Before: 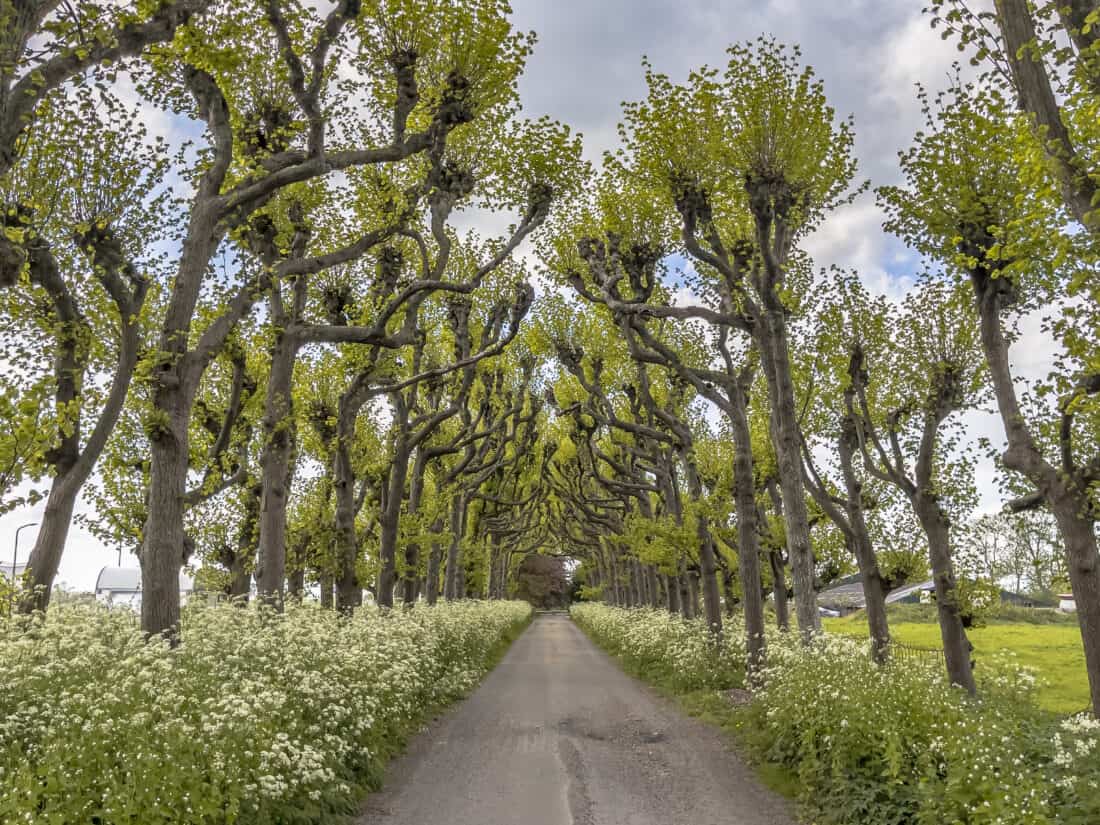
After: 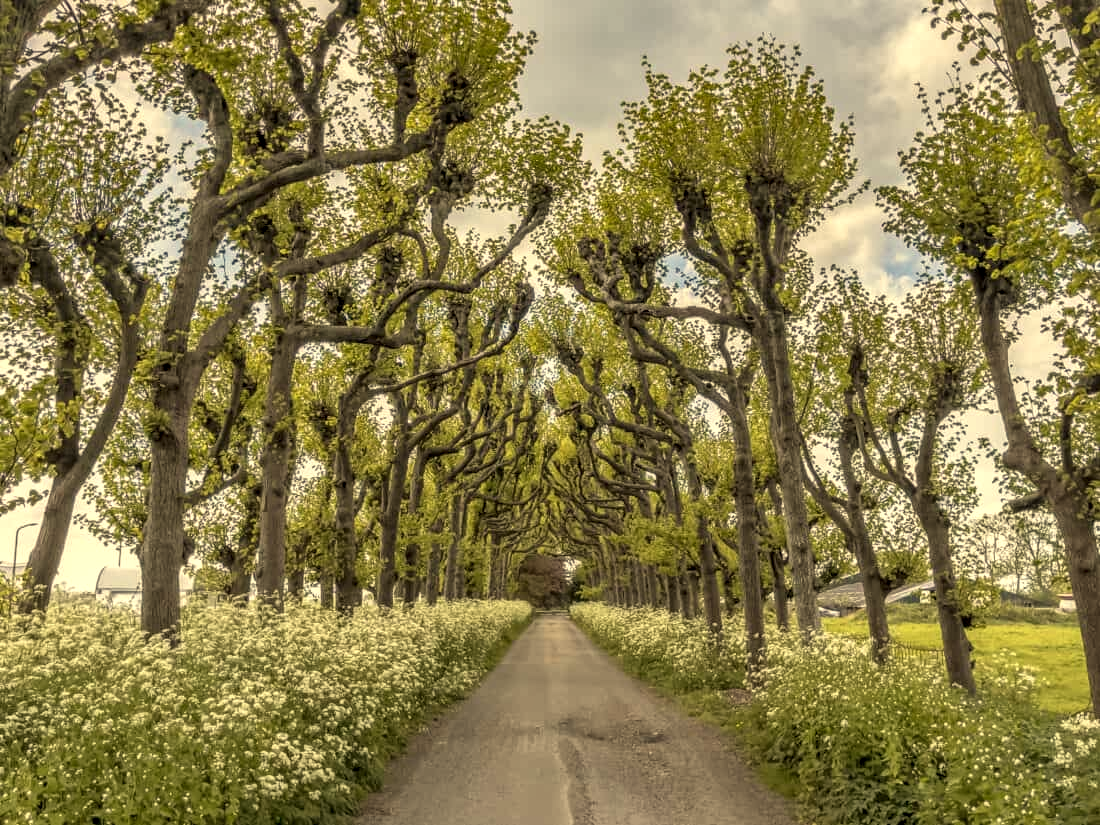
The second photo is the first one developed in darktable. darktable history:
local contrast: detail 130%
white balance: red 1.08, blue 0.791
